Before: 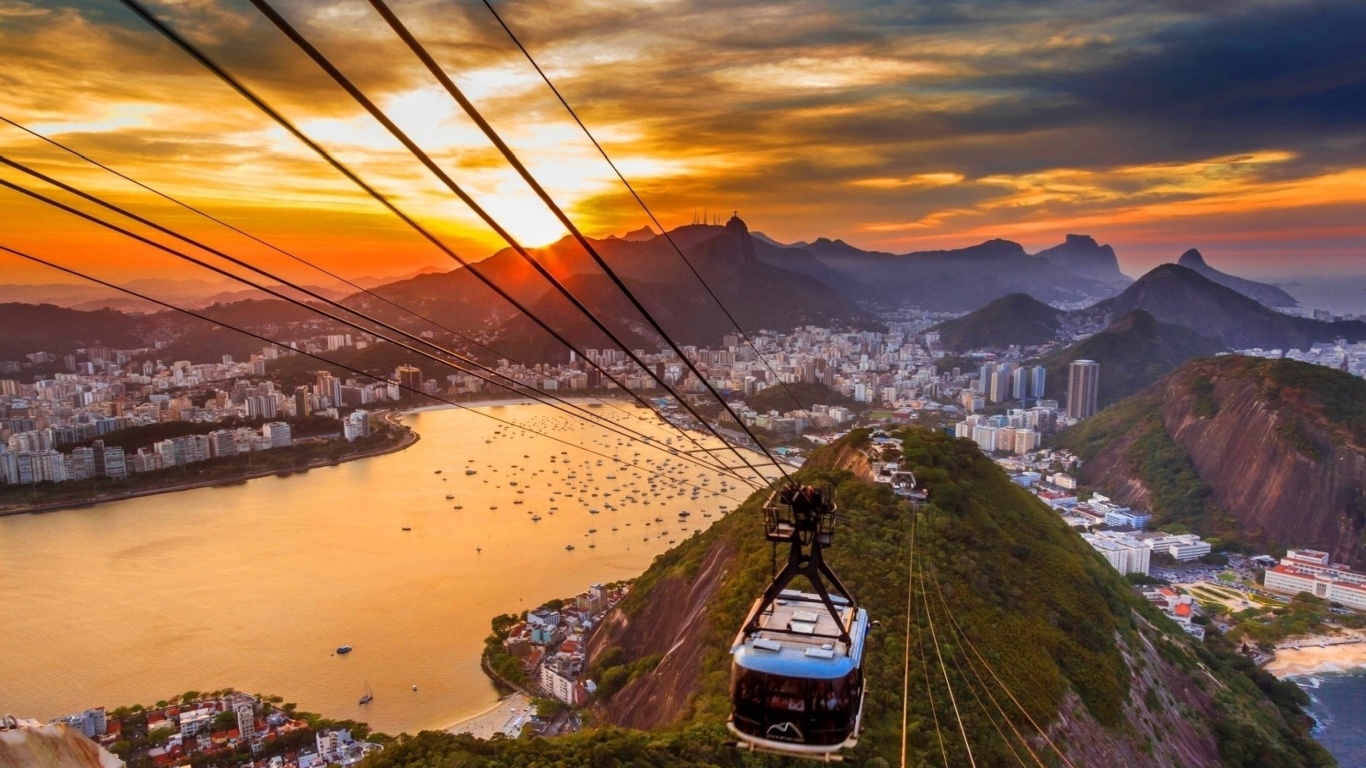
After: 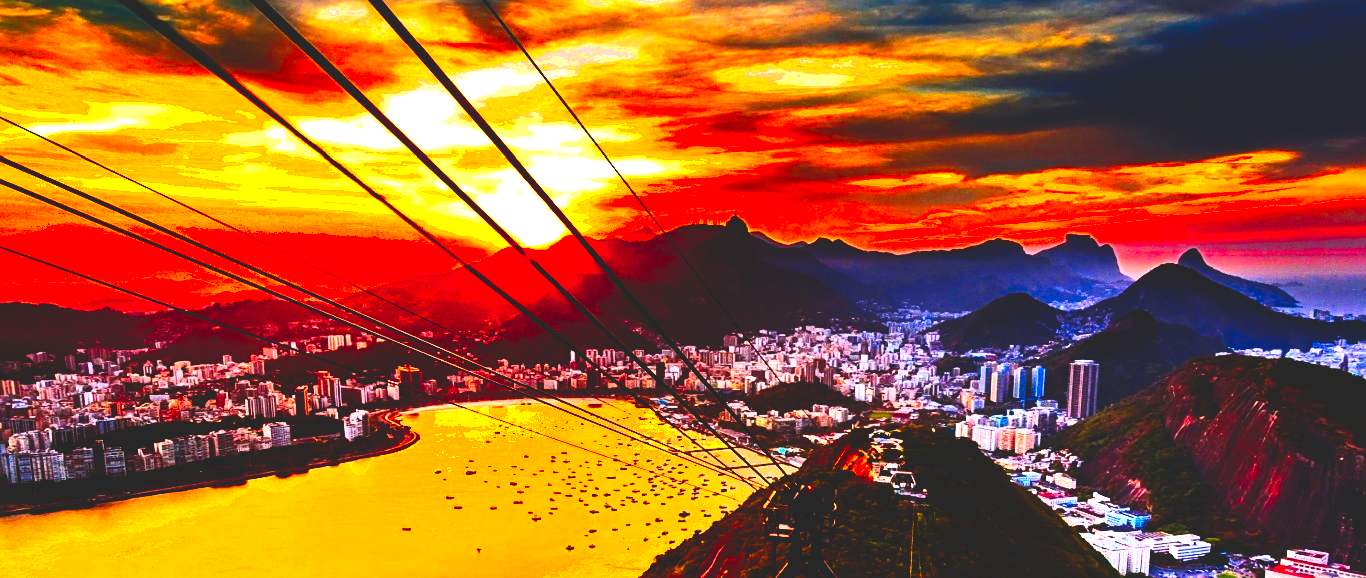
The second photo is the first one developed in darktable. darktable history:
sharpen: on, module defaults
crop: bottom 24.658%
contrast brightness saturation: contrast 0.259, brightness 0.019, saturation 0.856
base curve: curves: ch0 [(0, 0.036) (0.083, 0.04) (0.804, 1)], preserve colors none
exposure: exposure 0.755 EV, compensate highlight preservation false
